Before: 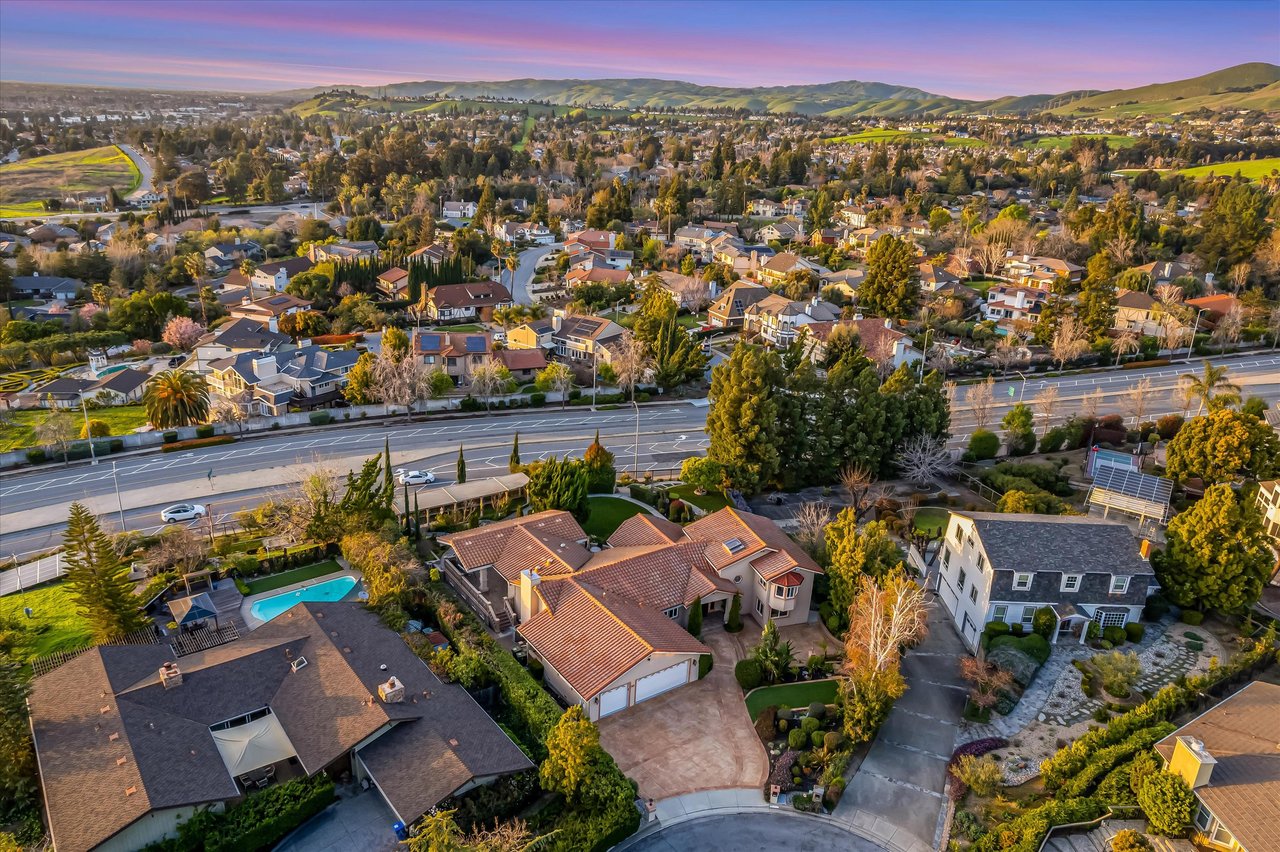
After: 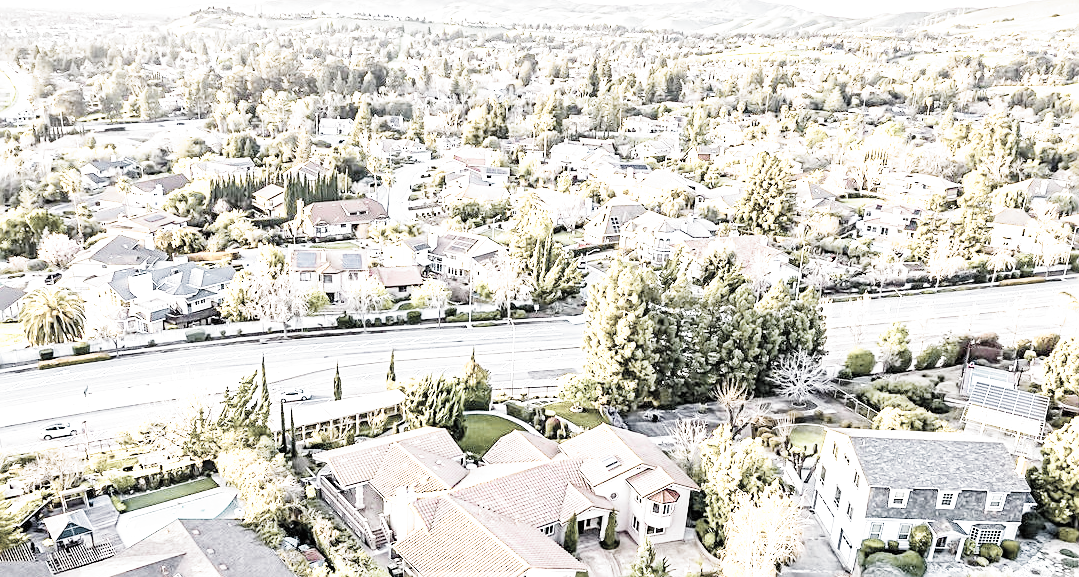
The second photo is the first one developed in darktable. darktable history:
exposure: black level correction 0, exposure 2.29 EV, compensate highlight preservation false
crop and rotate: left 9.702%, top 9.76%, right 5.987%, bottom 22.475%
color balance rgb: perceptual saturation grading › global saturation 34.94%, perceptual saturation grading › highlights -24.82%, perceptual saturation grading › shadows 50.118%, perceptual brilliance grading › global brilliance 24.493%, global vibrance 11.195%
filmic rgb: black relative exposure -7.65 EV, white relative exposure 3.96 EV, hardness 4.01, contrast 1.098, highlights saturation mix -31.14%, preserve chrominance no, color science v4 (2020), contrast in shadows soft, contrast in highlights soft
sharpen: on, module defaults
contrast brightness saturation: contrast 0.136, brightness 0.22
color zones: curves: ch0 [(0, 0.6) (0.129, 0.585) (0.193, 0.596) (0.429, 0.5) (0.571, 0.5) (0.714, 0.5) (0.857, 0.5) (1, 0.6)]; ch1 [(0, 0.453) (0.112, 0.245) (0.213, 0.252) (0.429, 0.233) (0.571, 0.231) (0.683, 0.242) (0.857, 0.296) (1, 0.453)]
